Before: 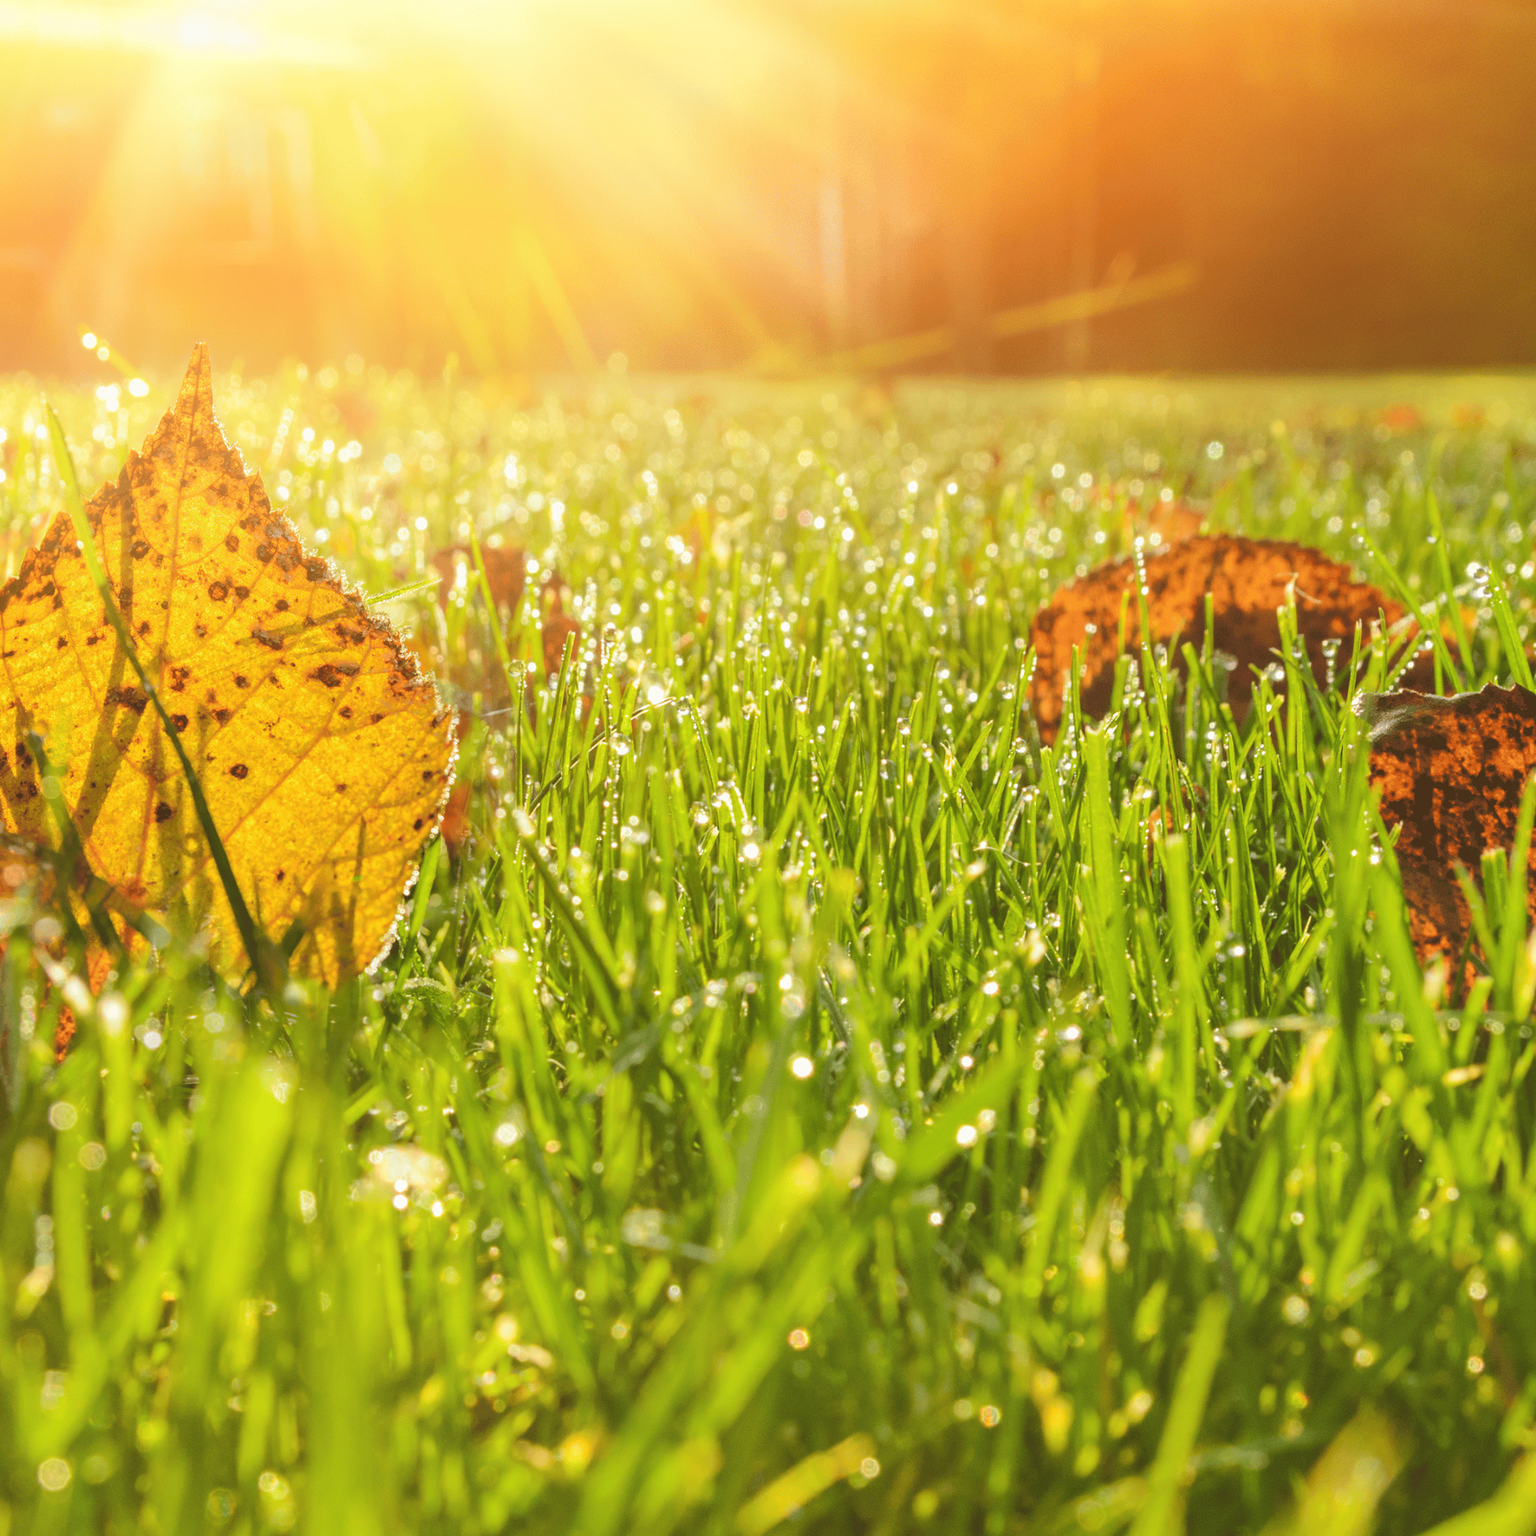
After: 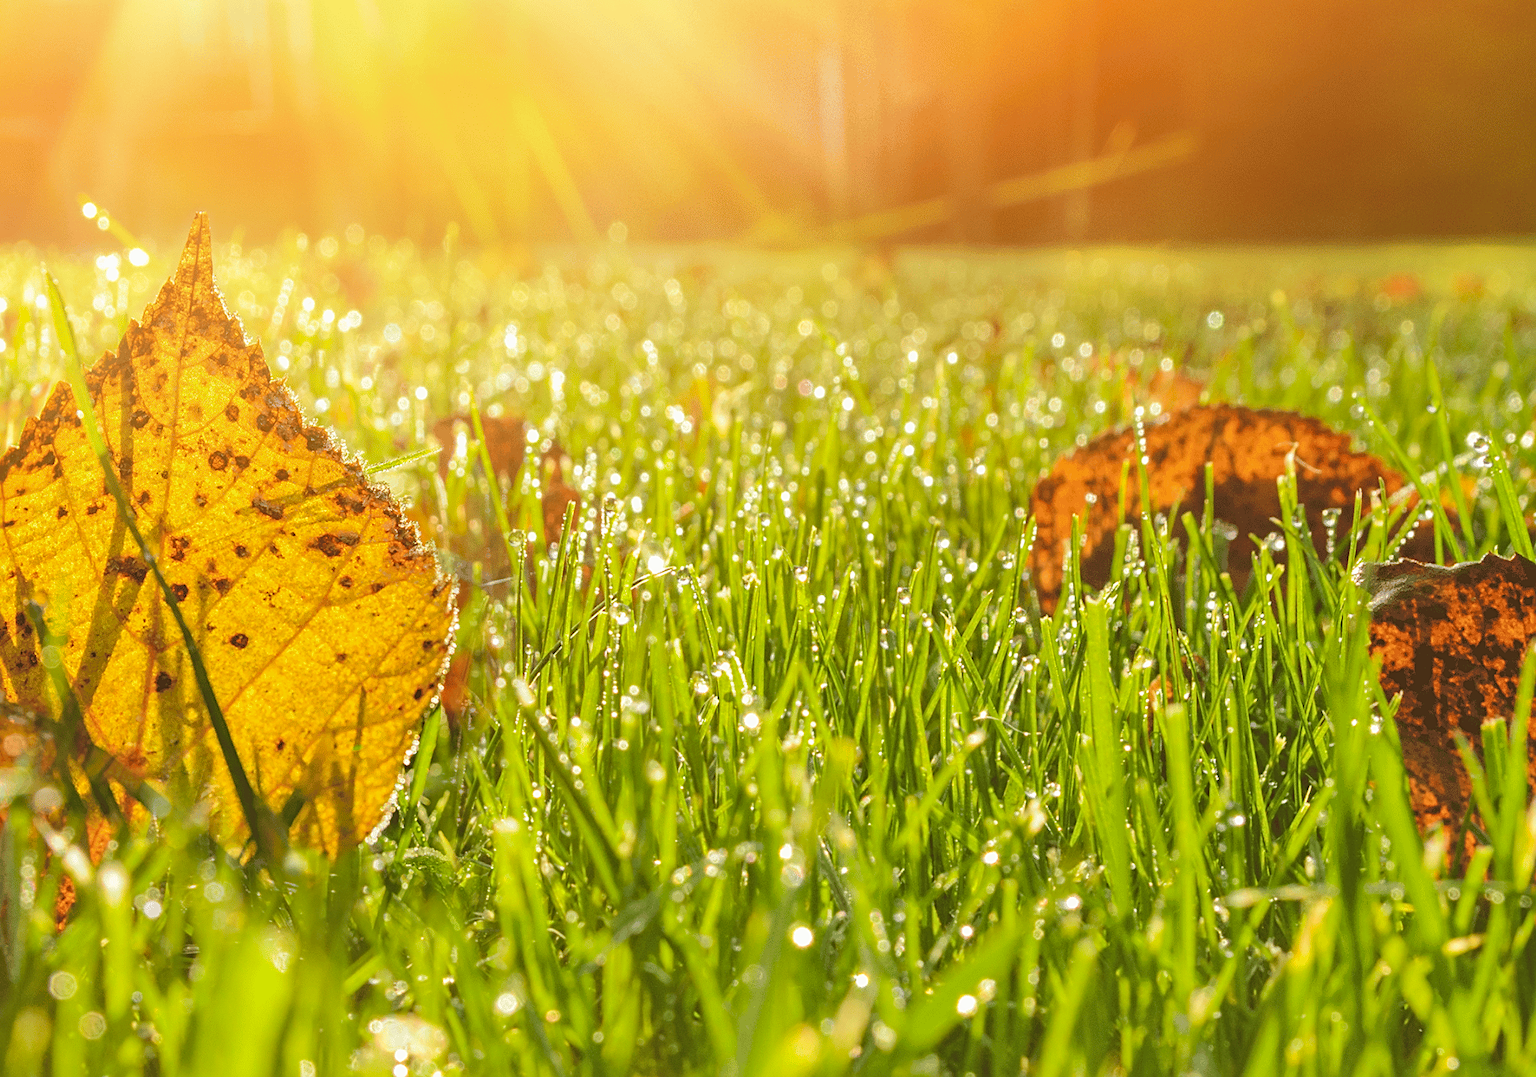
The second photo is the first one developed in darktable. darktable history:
shadows and highlights: shadows 25.56, highlights -25.14
crop and rotate: top 8.511%, bottom 21.331%
sharpen: on, module defaults
haze removal: adaptive false
